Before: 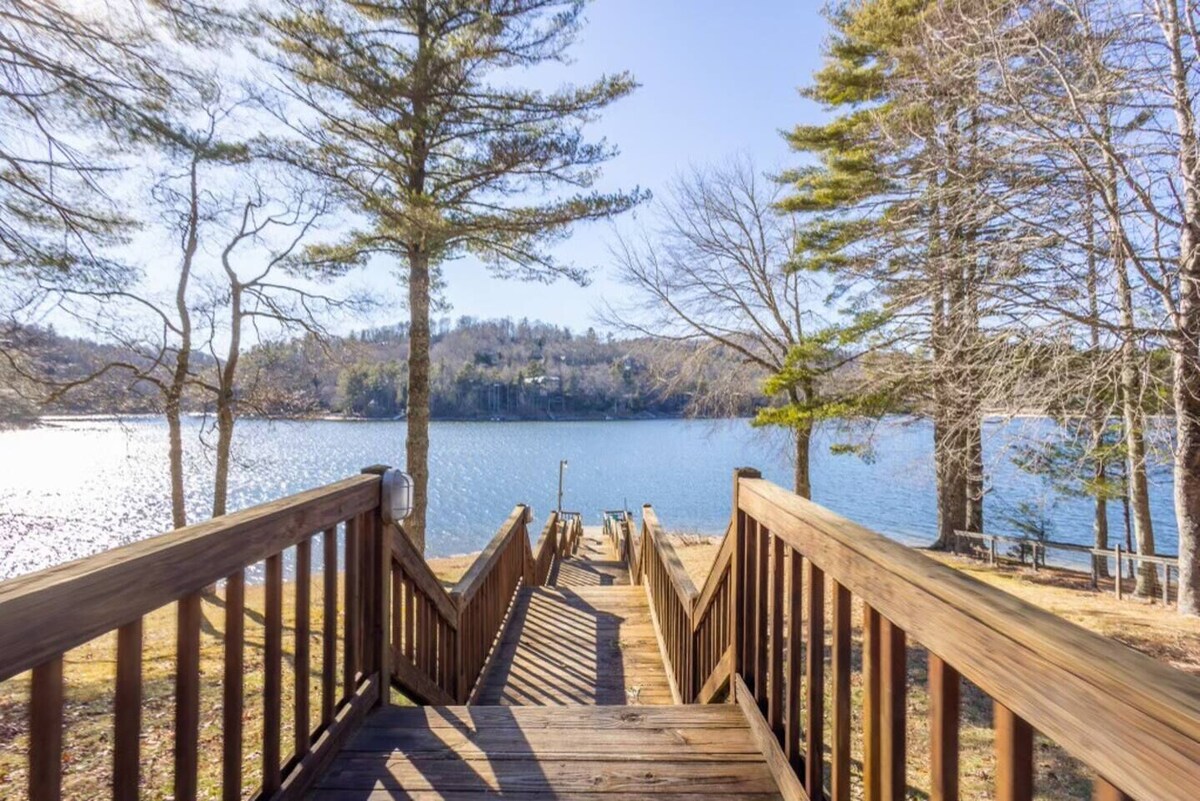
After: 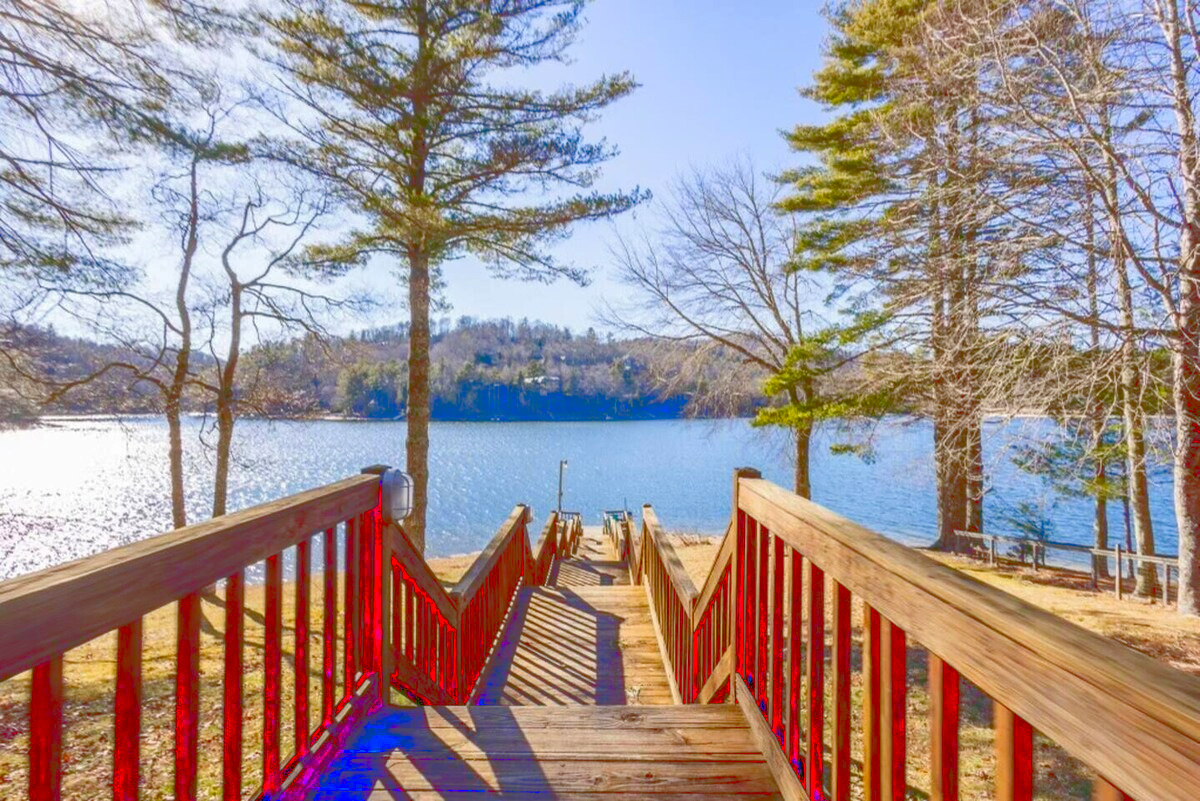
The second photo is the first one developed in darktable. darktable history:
contrast brightness saturation: contrast 0.129, brightness -0.226, saturation 0.142
tone curve: curves: ch0 [(0, 0) (0.003, 0.238) (0.011, 0.238) (0.025, 0.242) (0.044, 0.256) (0.069, 0.277) (0.1, 0.294) (0.136, 0.315) (0.177, 0.345) (0.224, 0.379) (0.277, 0.419) (0.335, 0.463) (0.399, 0.511) (0.468, 0.566) (0.543, 0.627) (0.623, 0.687) (0.709, 0.75) (0.801, 0.824) (0.898, 0.89) (1, 1)], color space Lab, linked channels, preserve colors none
